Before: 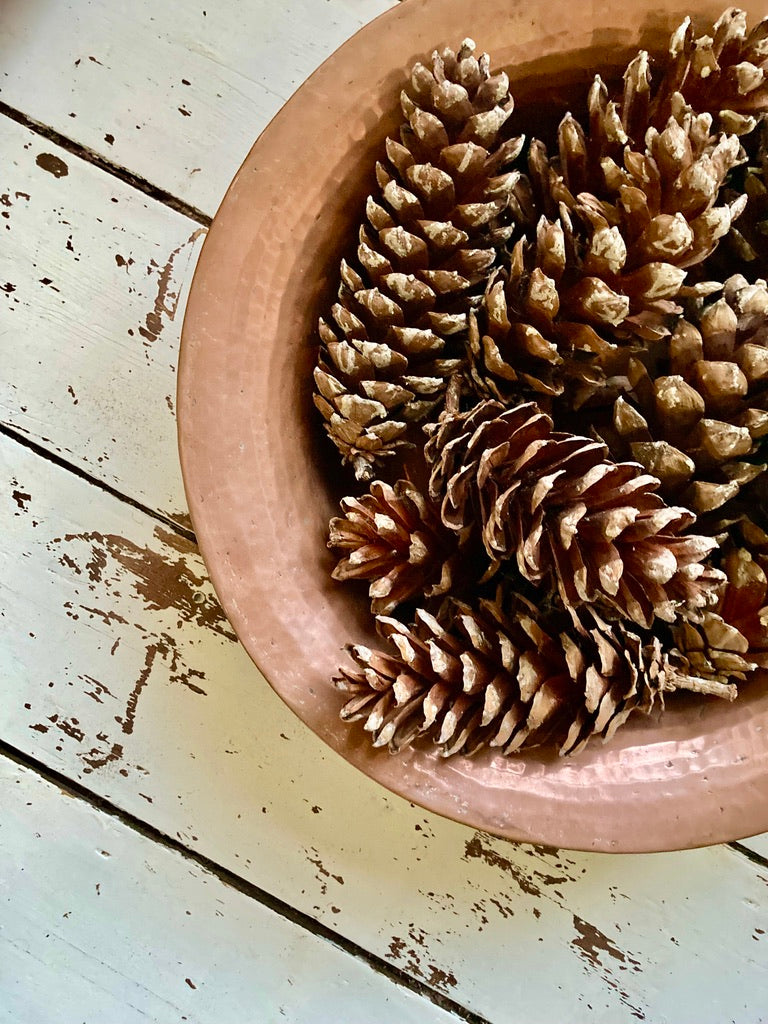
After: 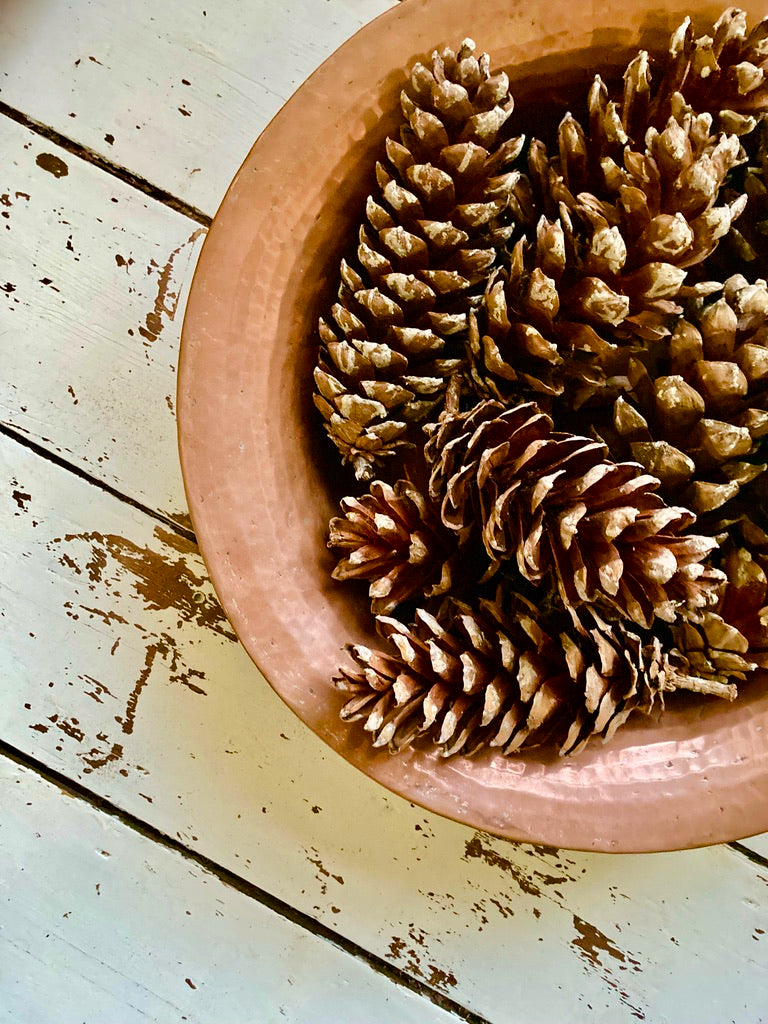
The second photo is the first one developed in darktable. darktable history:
color balance rgb: power › chroma 0.235%, power › hue 63.14°, perceptual saturation grading › global saturation 20%, perceptual saturation grading › highlights -14.007%, perceptual saturation grading › shadows 49.87%
